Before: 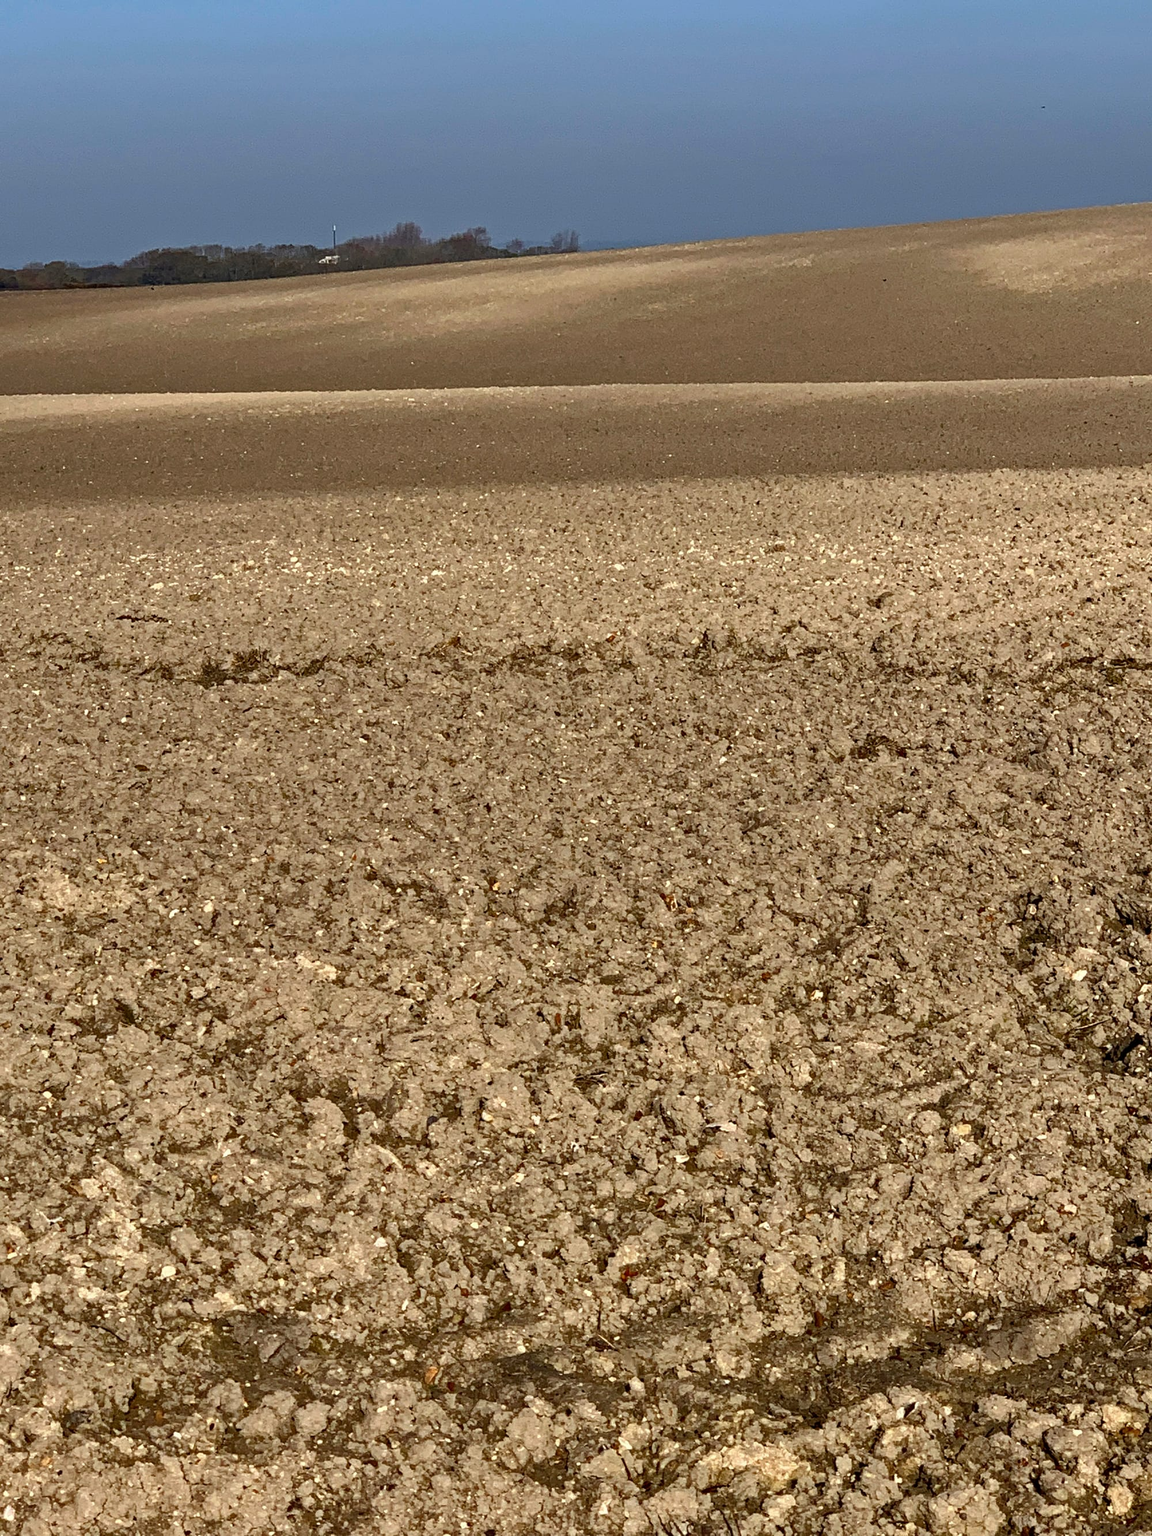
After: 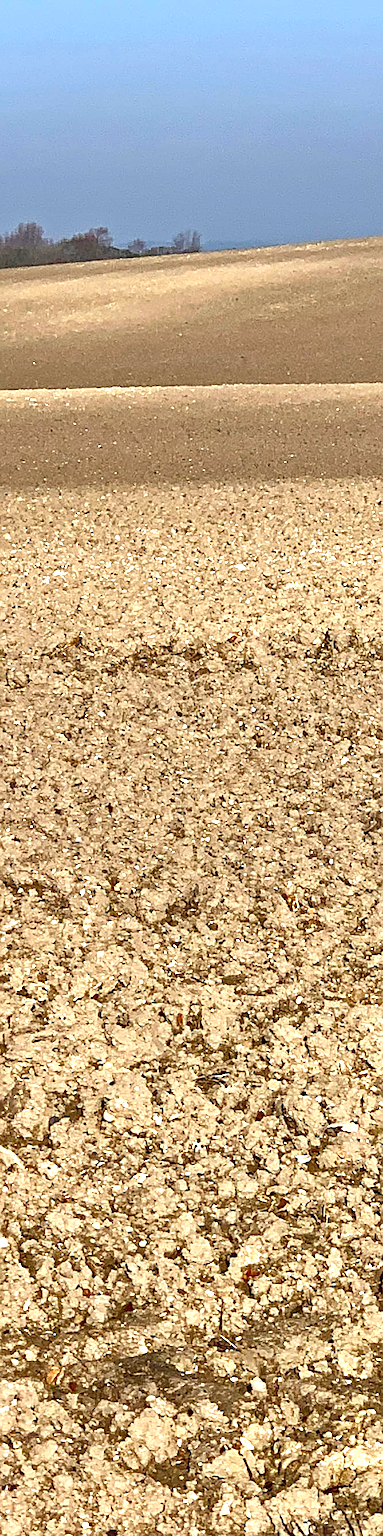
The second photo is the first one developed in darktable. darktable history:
crop: left 32.891%, right 33.787%
sharpen: on, module defaults
exposure: black level correction 0, exposure 1 EV, compensate exposure bias true, compensate highlight preservation false
